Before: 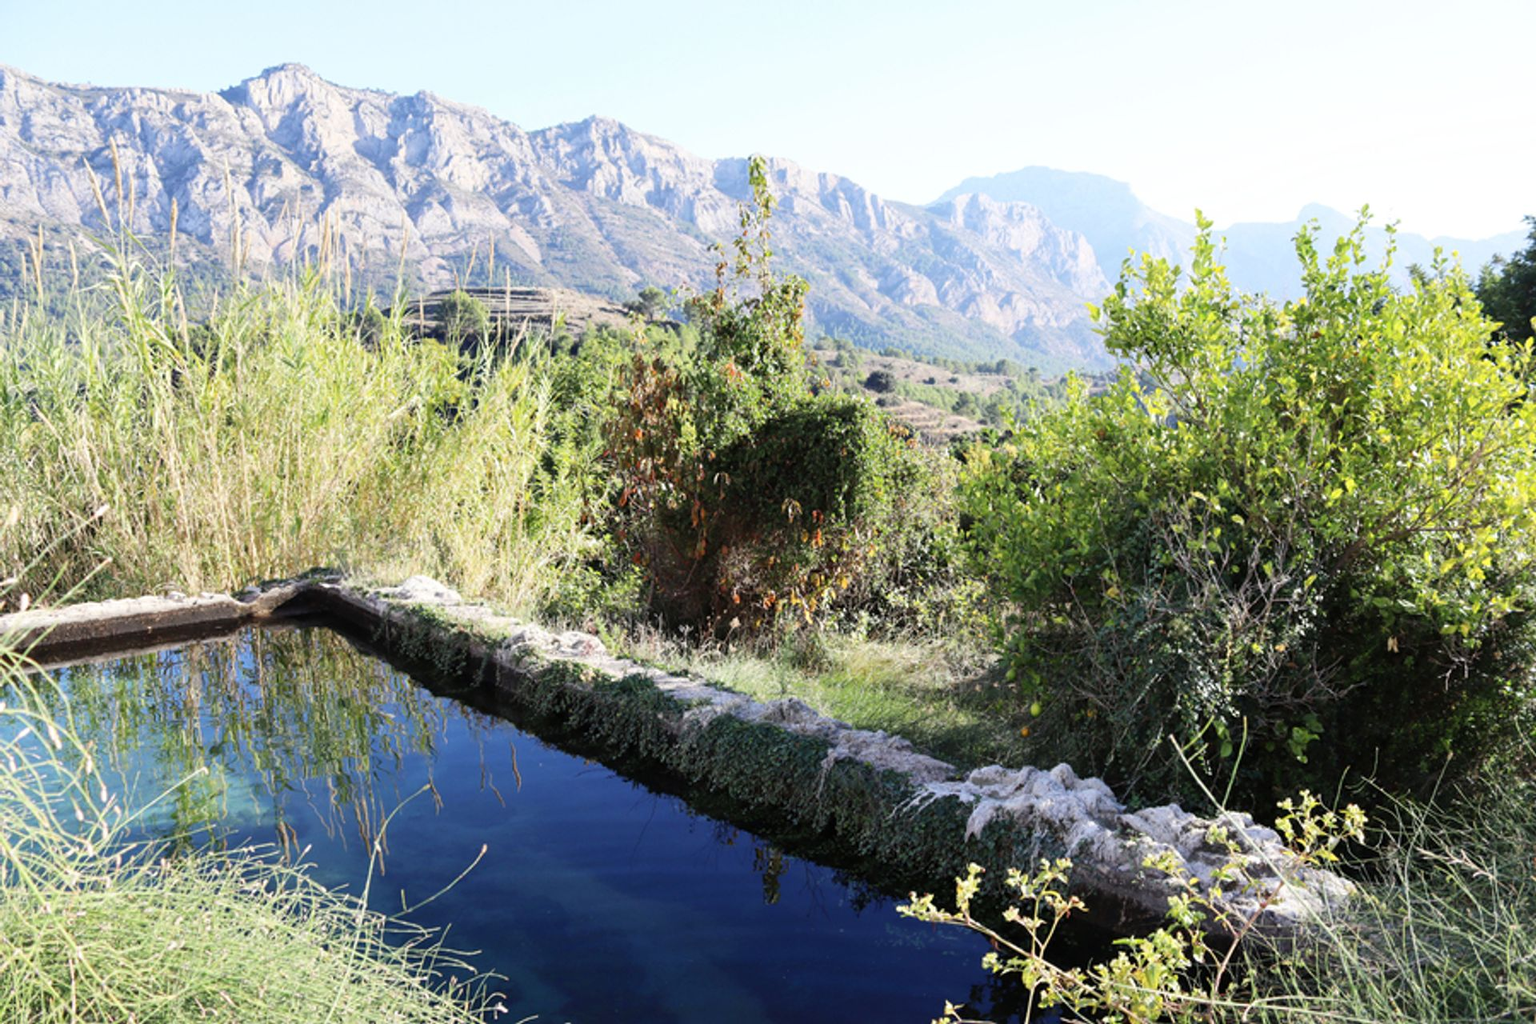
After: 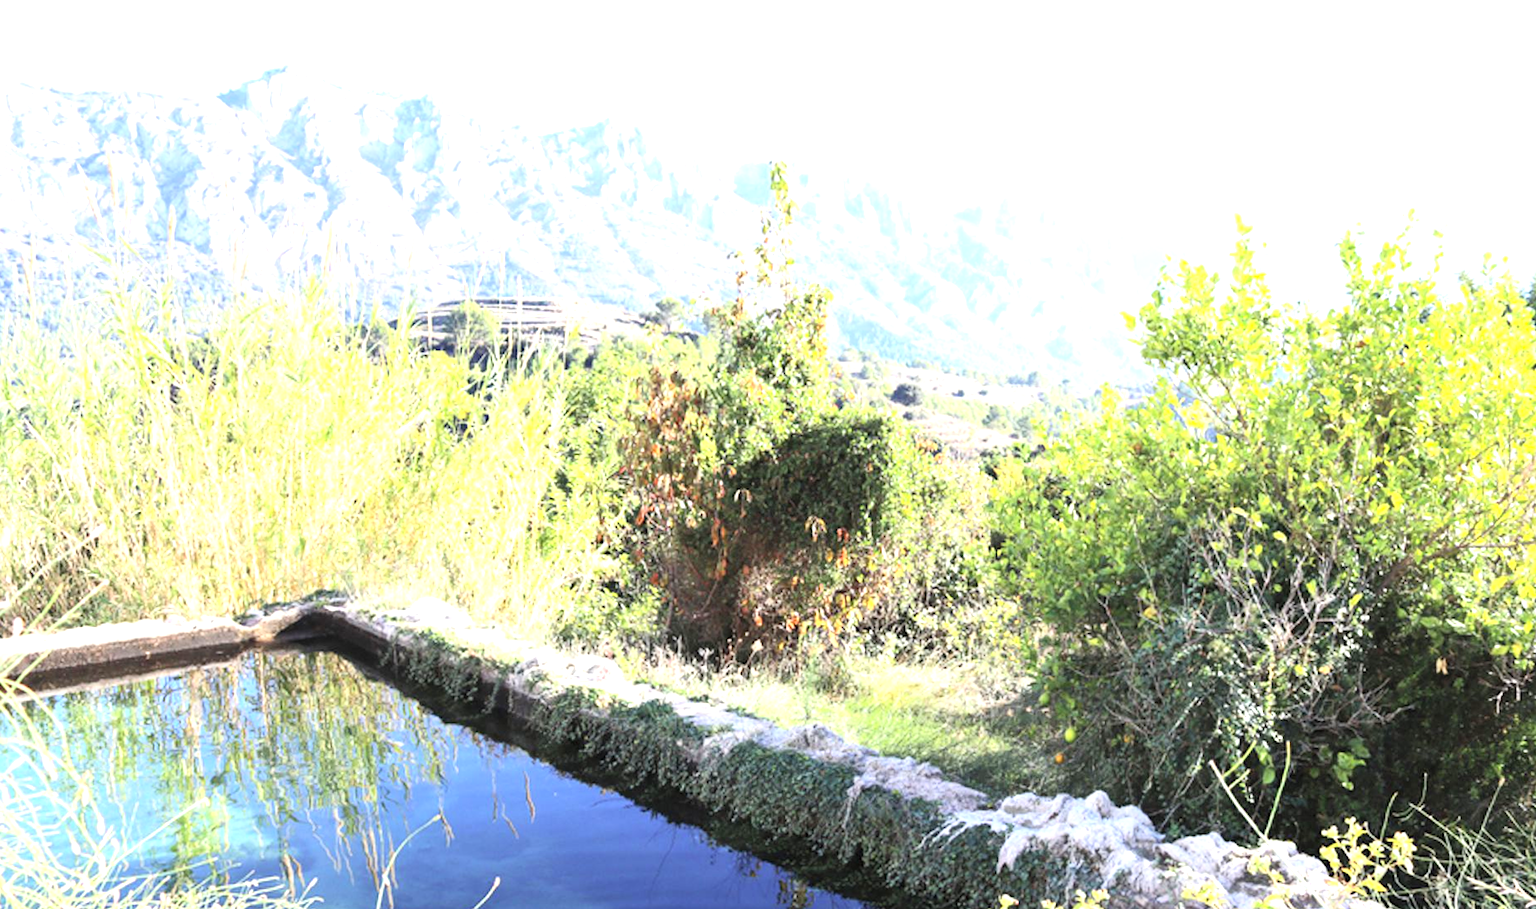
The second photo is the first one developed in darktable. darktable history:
exposure: exposure 1.15 EV, compensate highlight preservation false
crop and rotate: angle 0.2°, left 0.275%, right 3.127%, bottom 14.18%
contrast brightness saturation: contrast 0.14, brightness 0.21
